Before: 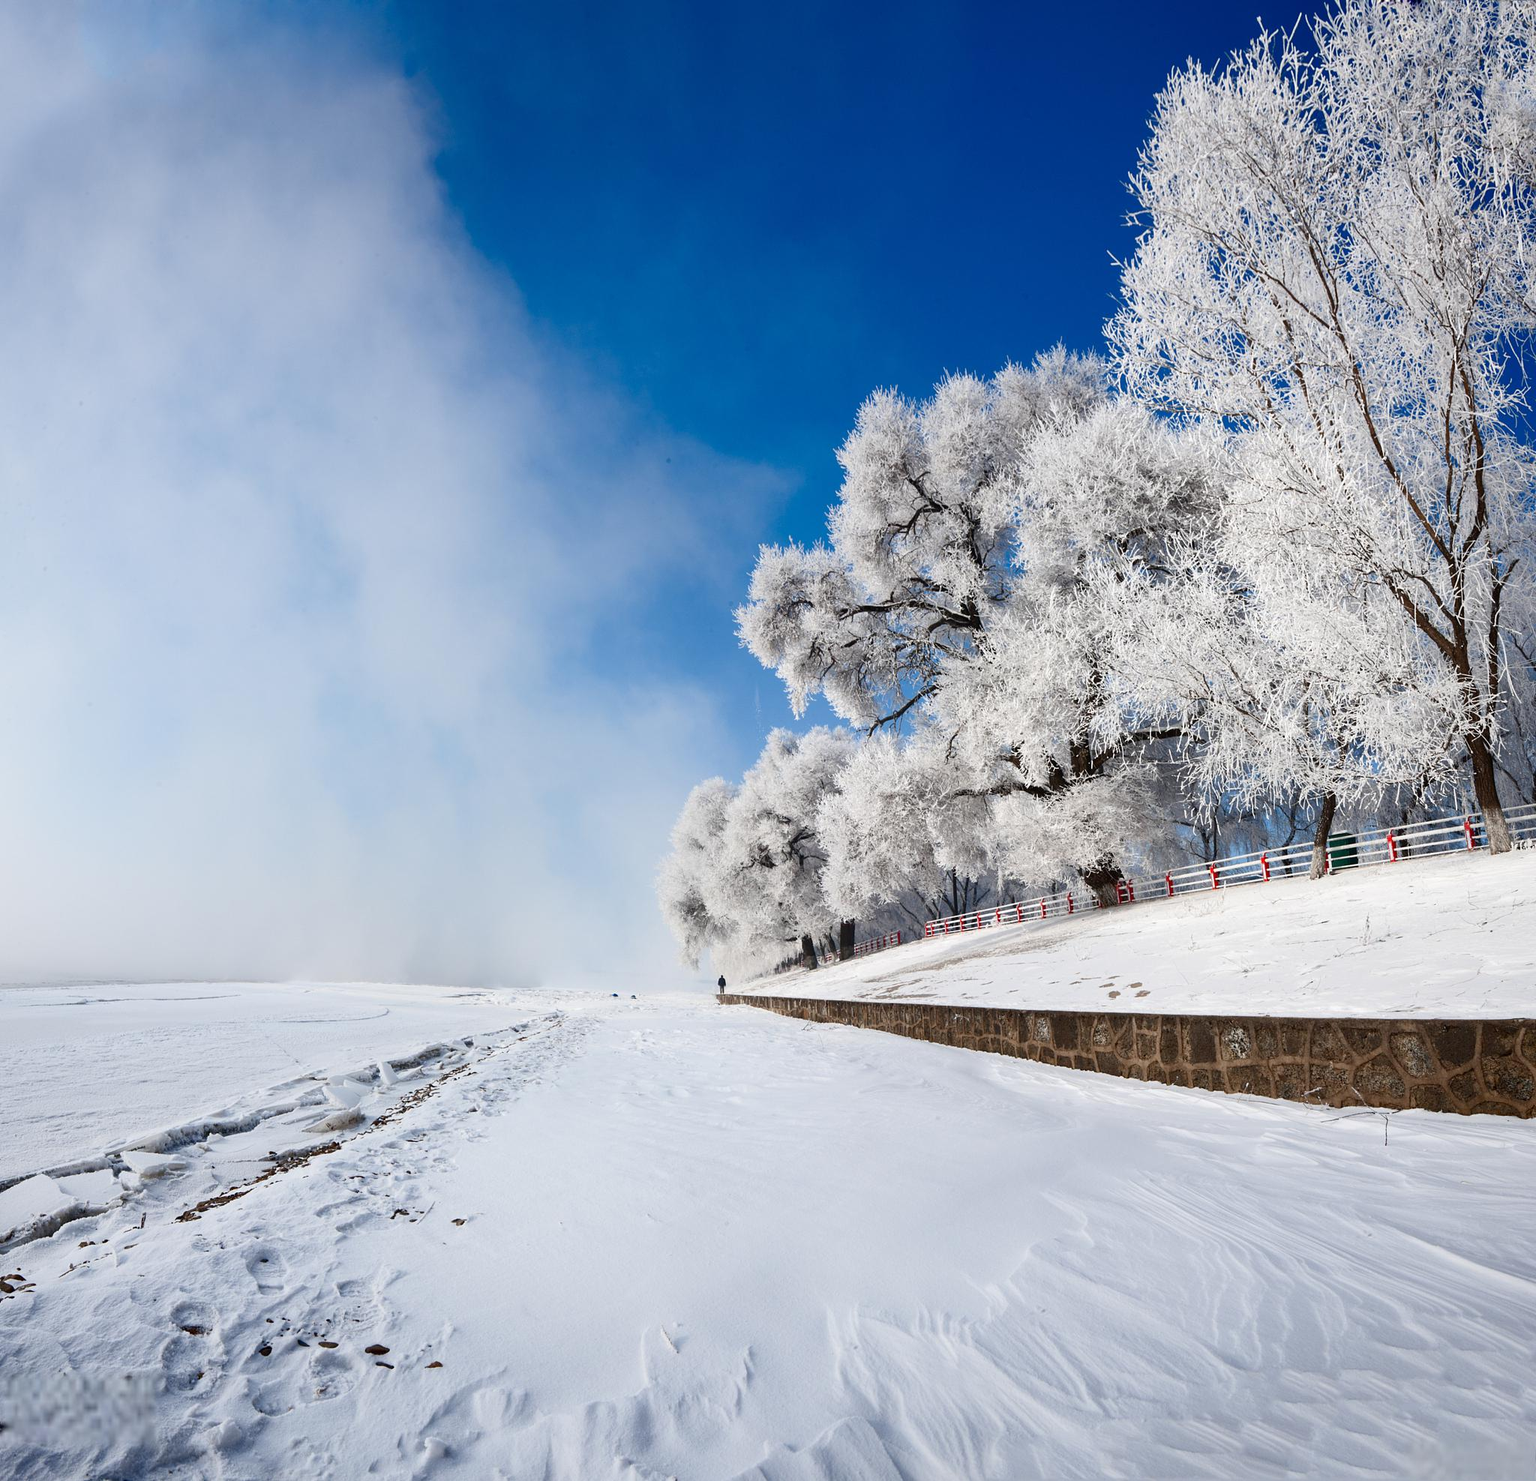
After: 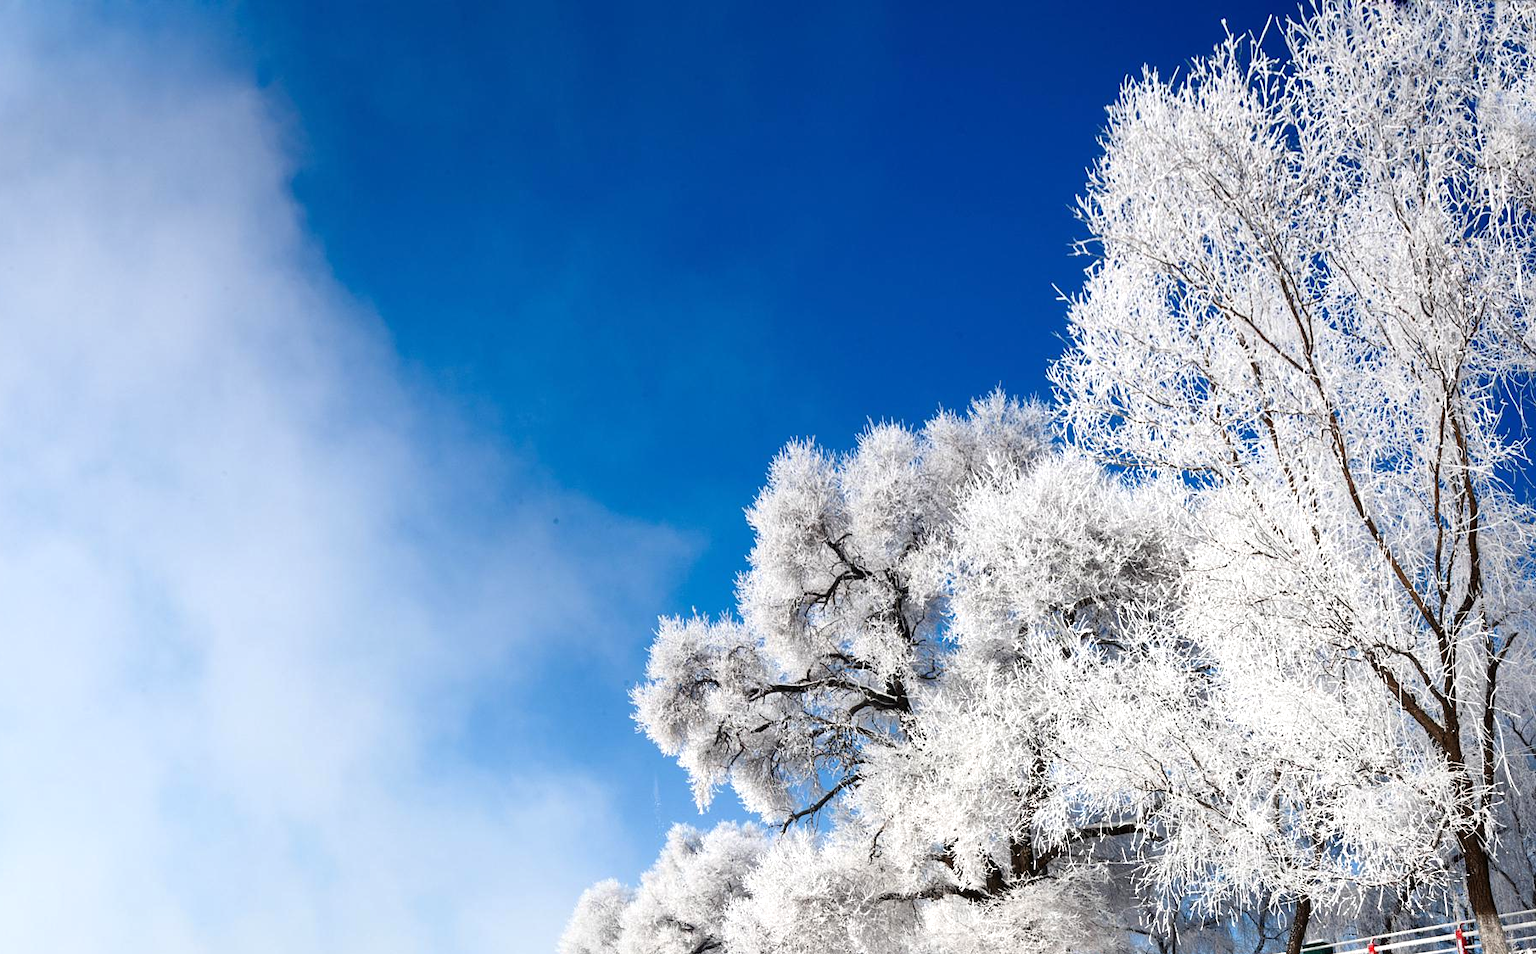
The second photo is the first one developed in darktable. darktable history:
crop and rotate: left 11.561%, bottom 43.023%
base curve: preserve colors none
tone equalizer: -8 EV -0.426 EV, -7 EV -0.404 EV, -6 EV -0.337 EV, -5 EV -0.212 EV, -3 EV 0.202 EV, -2 EV 0.347 EV, -1 EV 0.396 EV, +0 EV 0.424 EV
